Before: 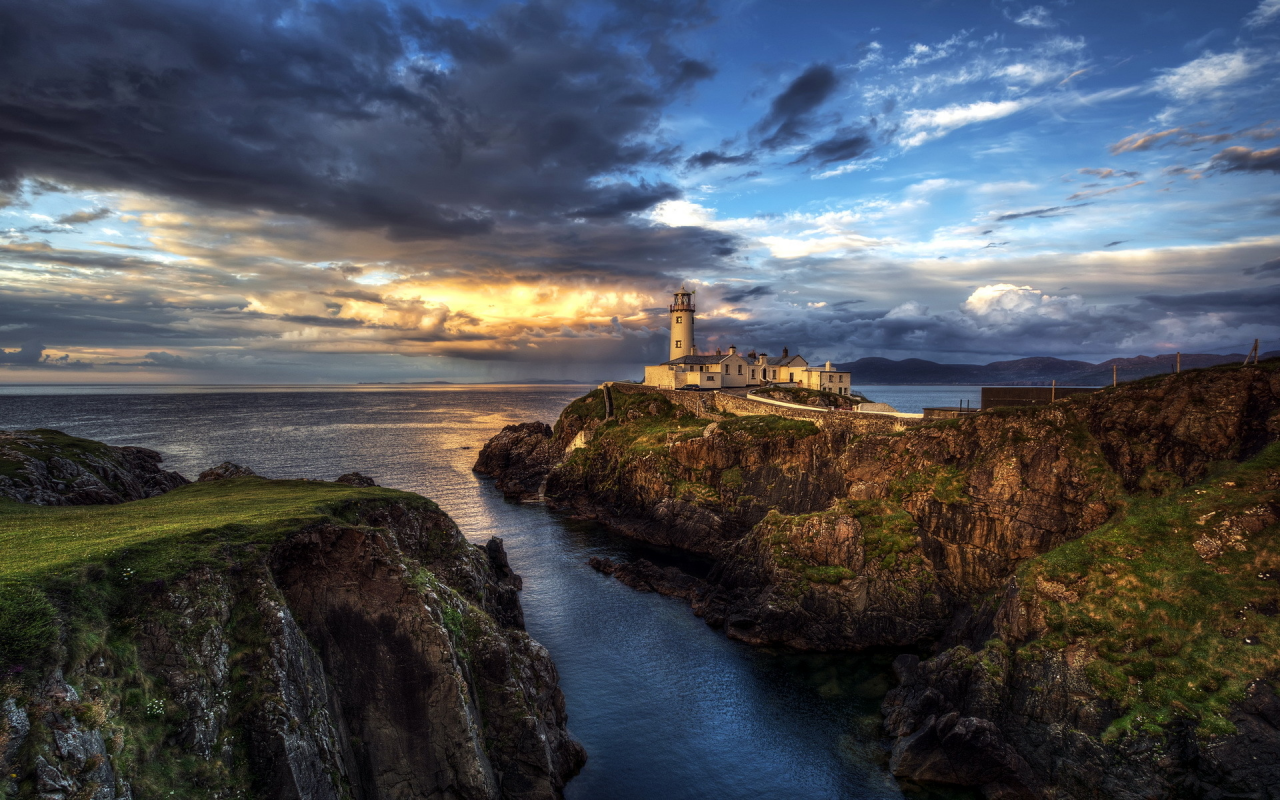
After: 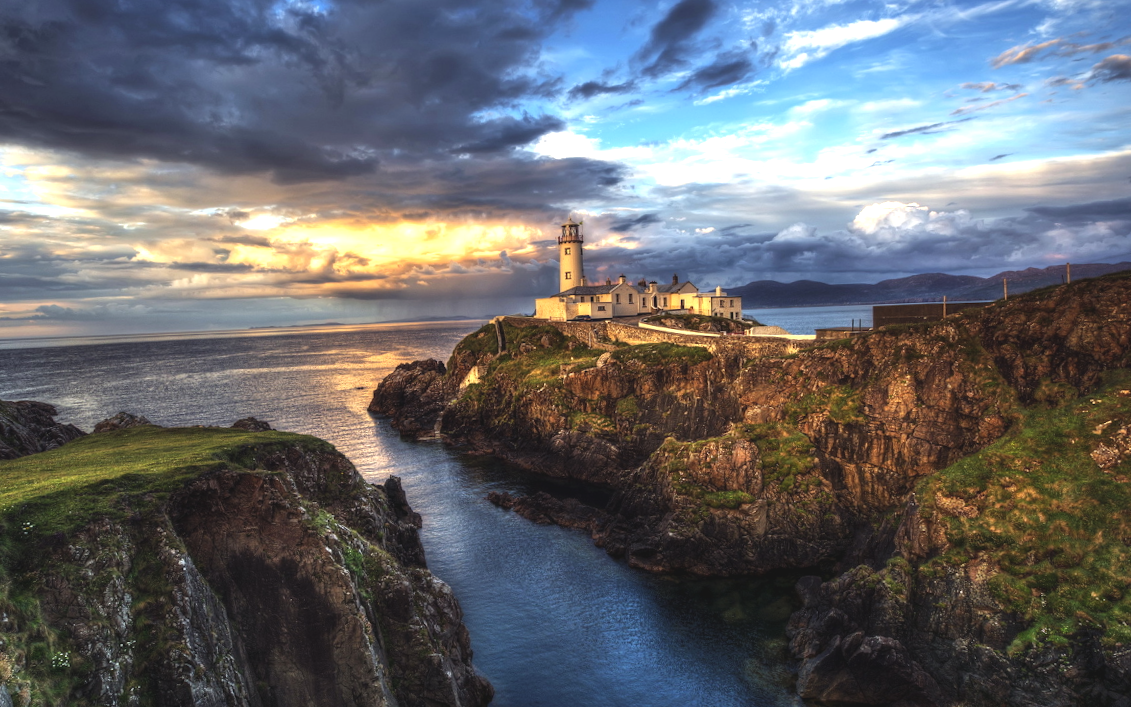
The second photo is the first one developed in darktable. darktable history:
exposure: black level correction -0.005, exposure 0.617 EV, compensate exposure bias true, compensate highlight preservation false
crop and rotate: angle 2.39°, left 5.774%, top 5.679%
